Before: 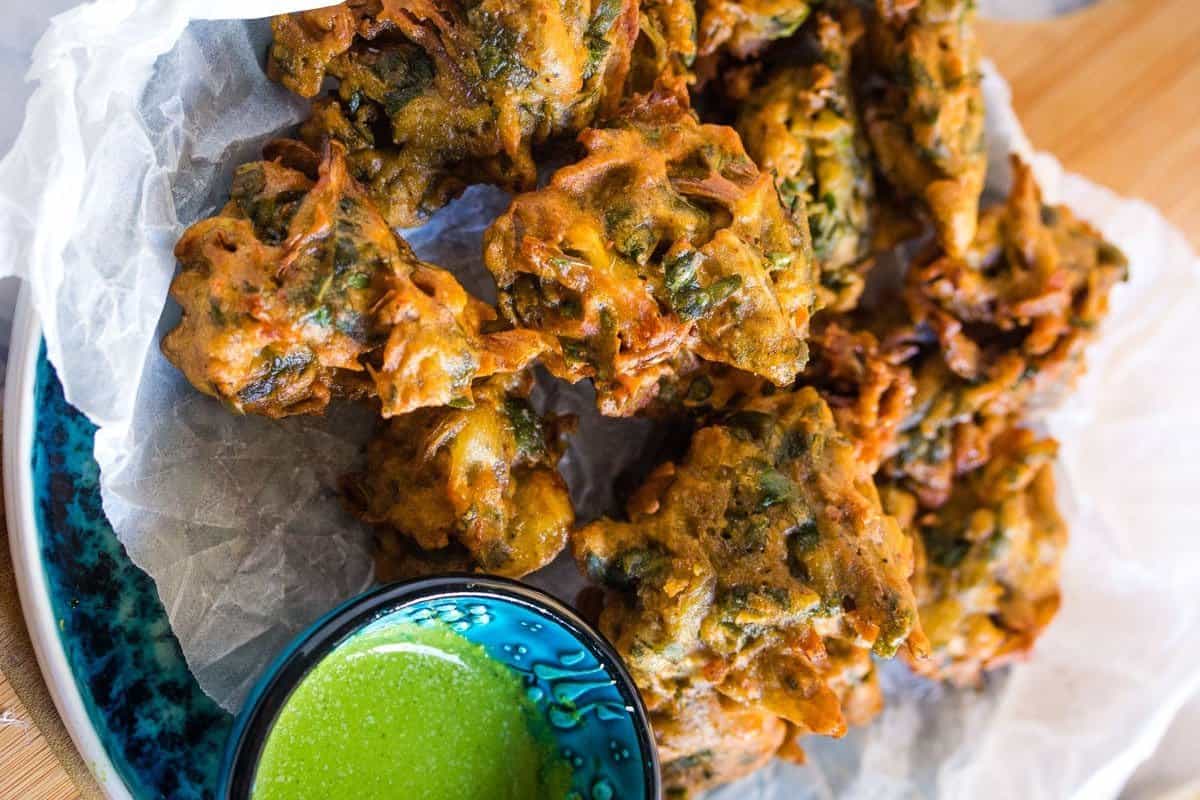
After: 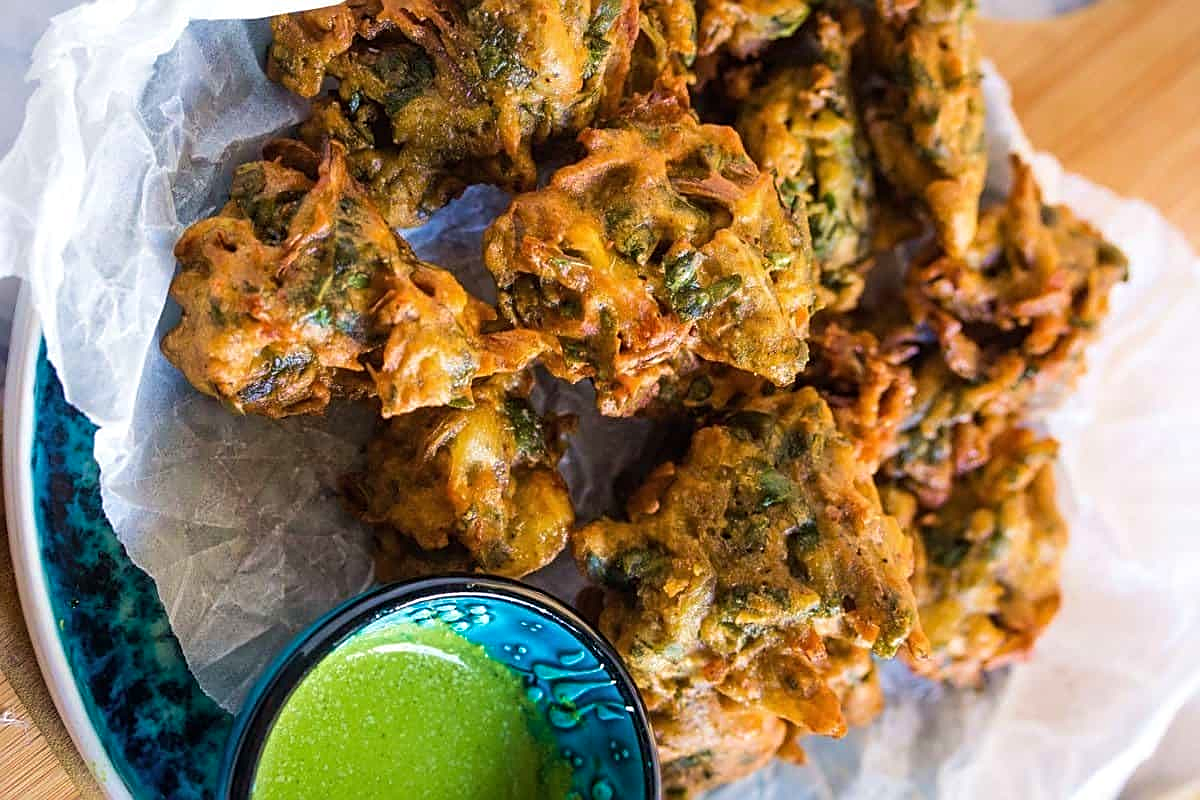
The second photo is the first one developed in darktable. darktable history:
tone equalizer: edges refinement/feathering 500, mask exposure compensation -1.57 EV, preserve details no
velvia: on, module defaults
sharpen: on, module defaults
